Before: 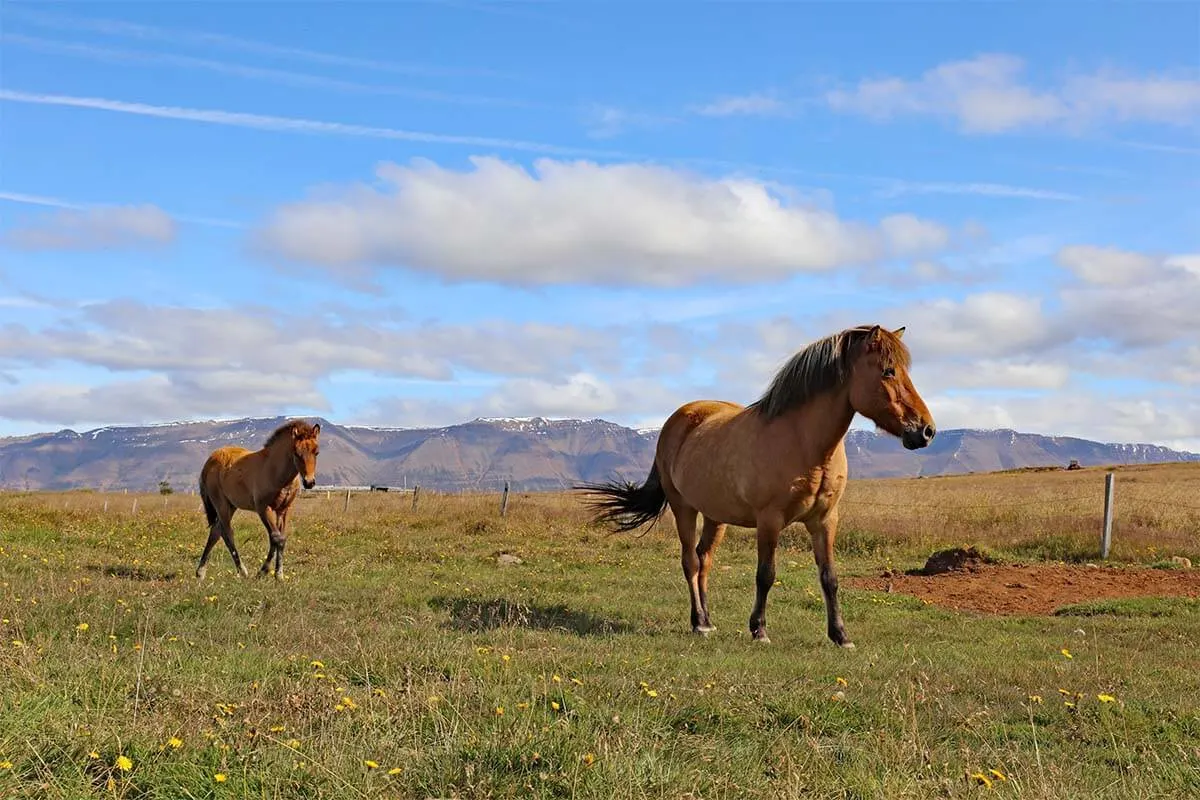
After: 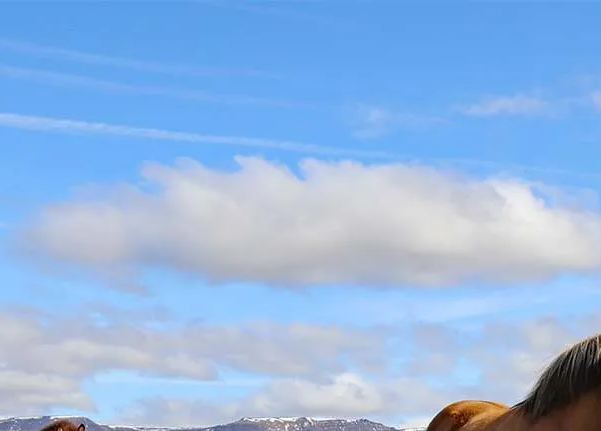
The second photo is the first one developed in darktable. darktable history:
crop: left 19.607%, right 30.246%, bottom 46.07%
